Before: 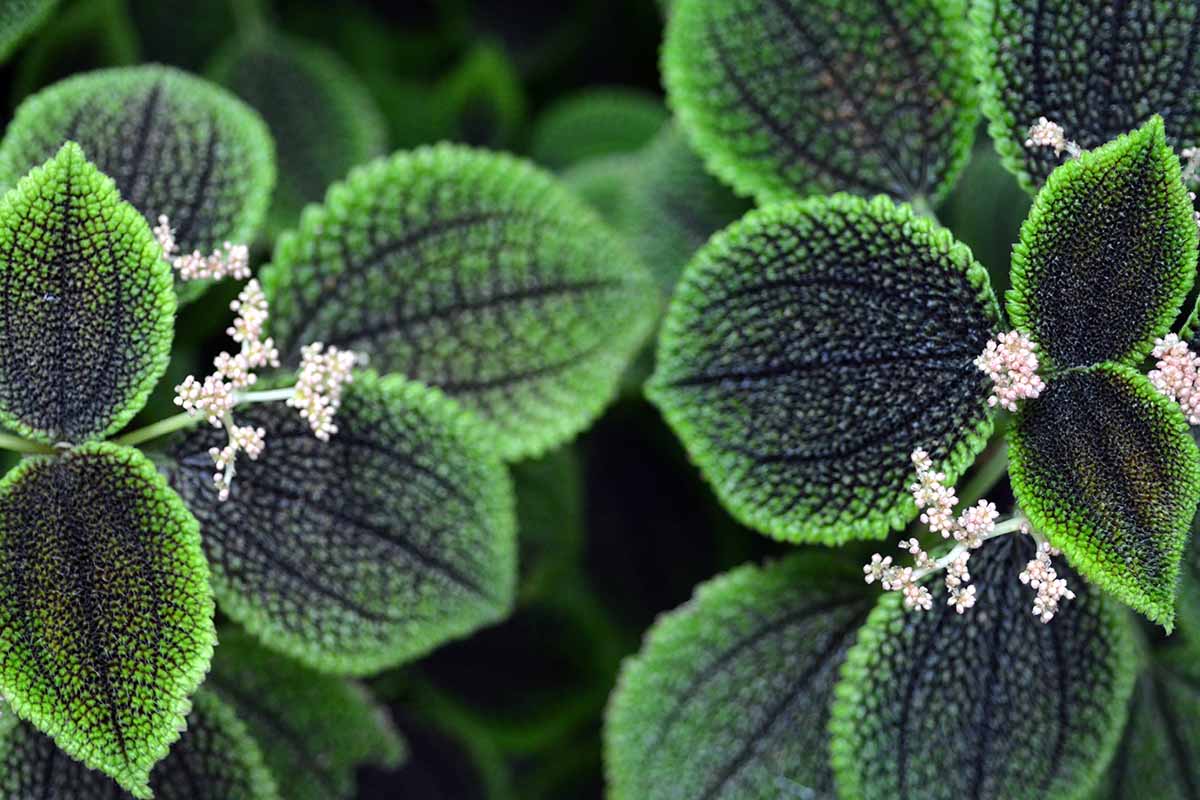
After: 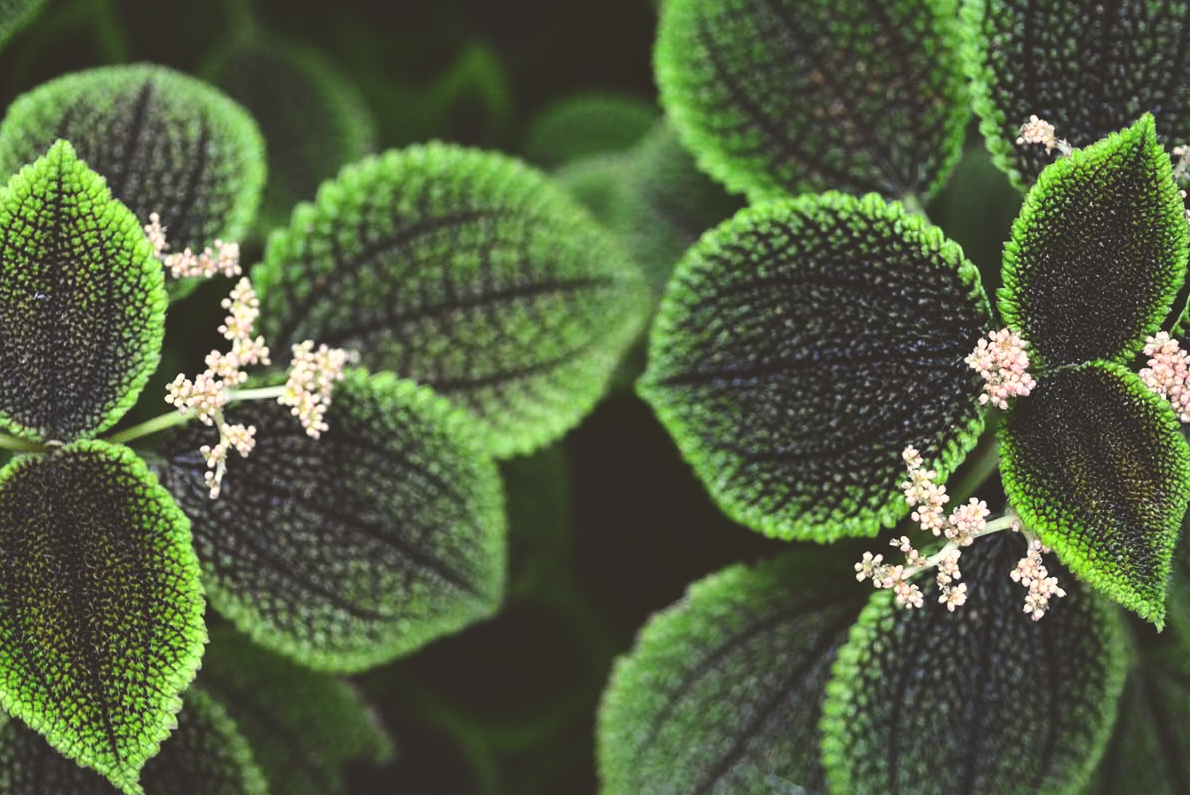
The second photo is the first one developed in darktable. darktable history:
contrast brightness saturation: contrast 0.22, brightness -0.189, saturation 0.231
color calibration: x 0.328, y 0.345, temperature 5638.18 K
crop and rotate: left 0.752%, top 0.3%, bottom 0.307%
exposure: black level correction -0.086, compensate highlight preservation false
